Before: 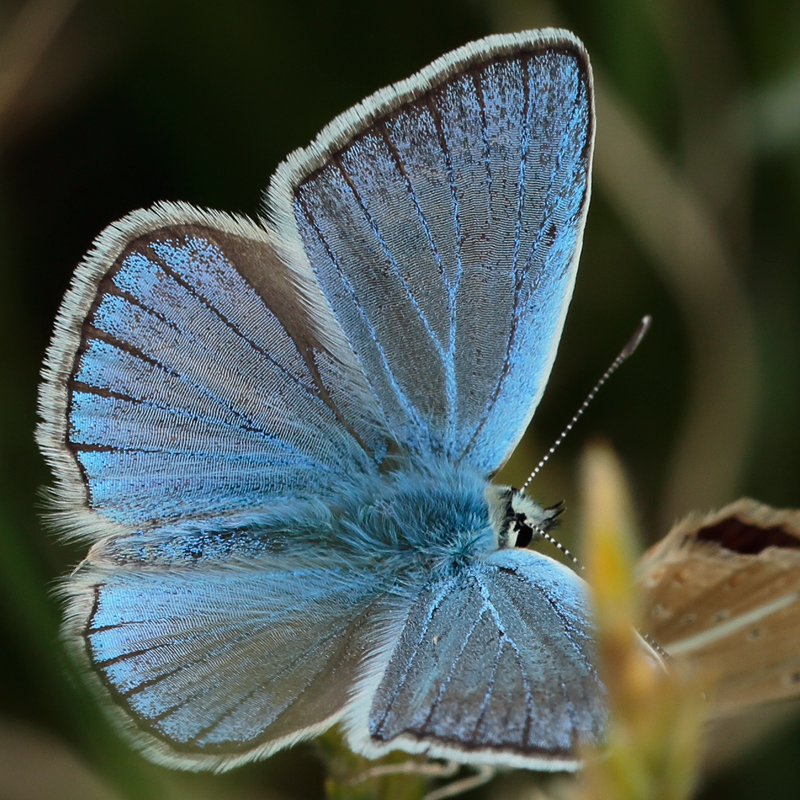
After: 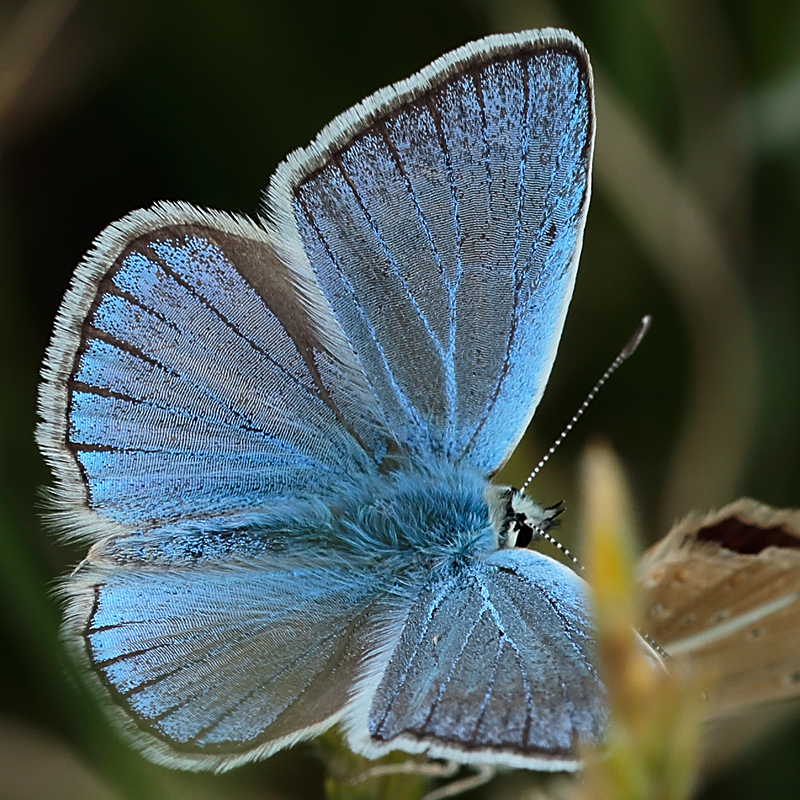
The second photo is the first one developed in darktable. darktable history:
white balance: red 0.976, blue 1.04
sharpen: on, module defaults
